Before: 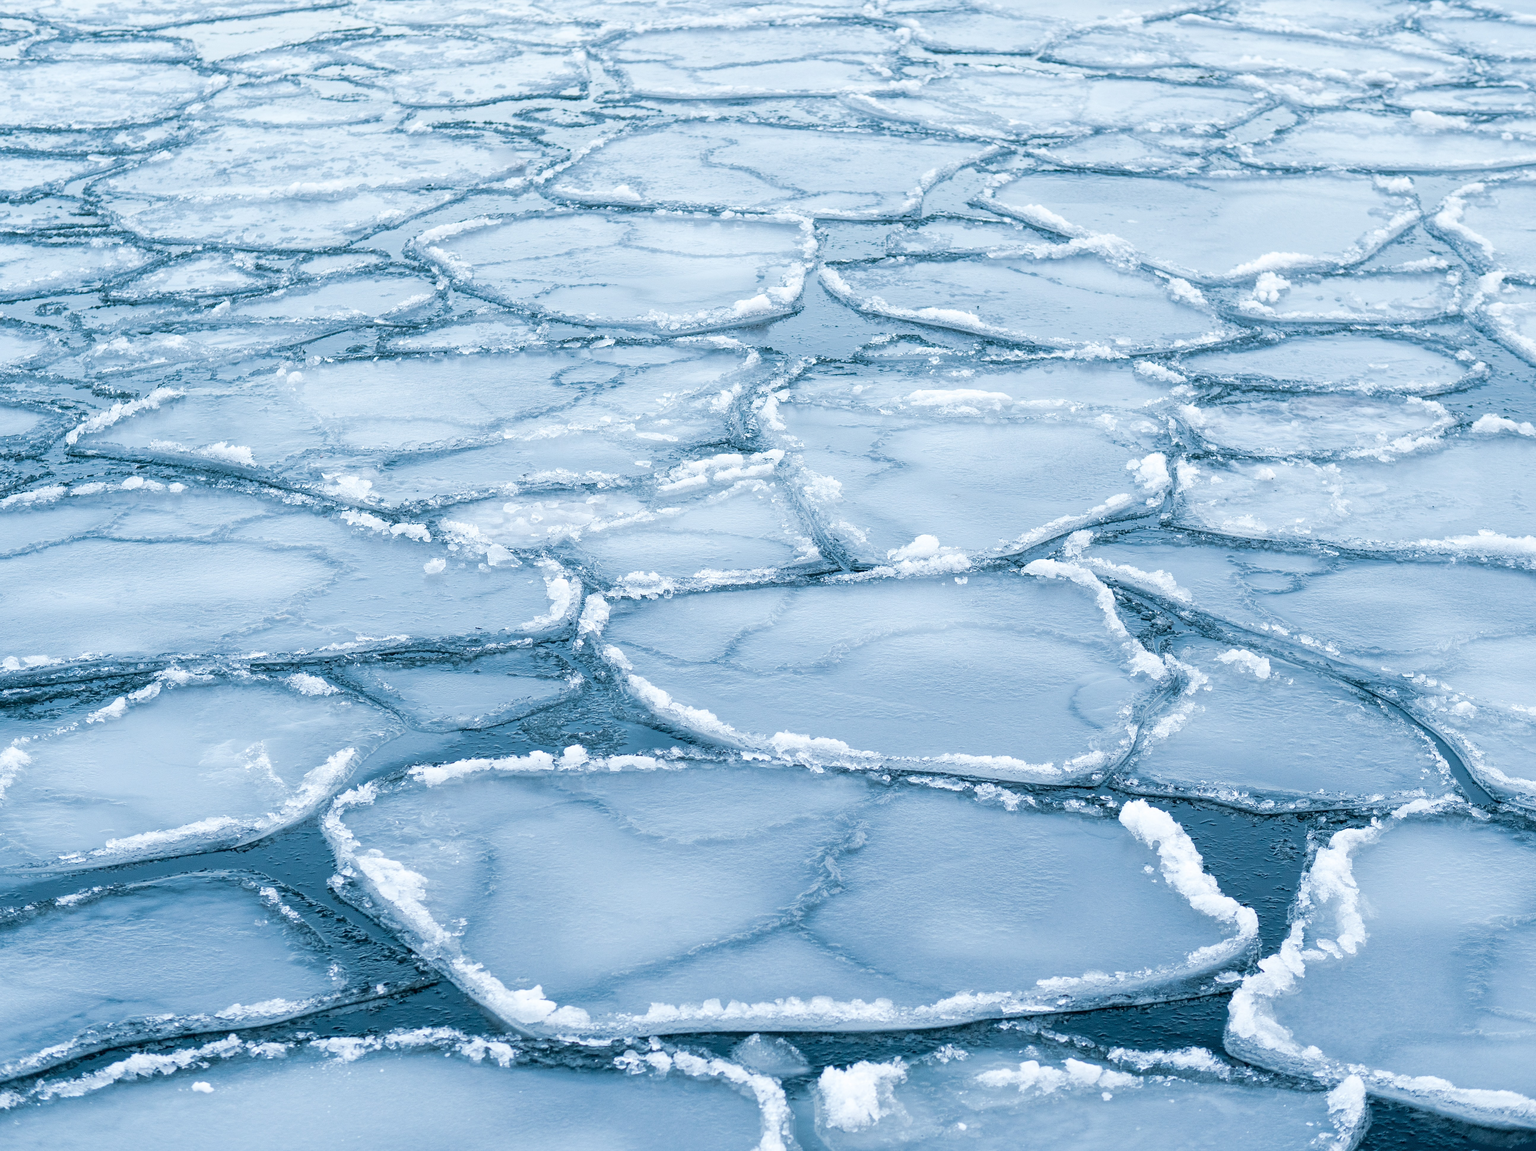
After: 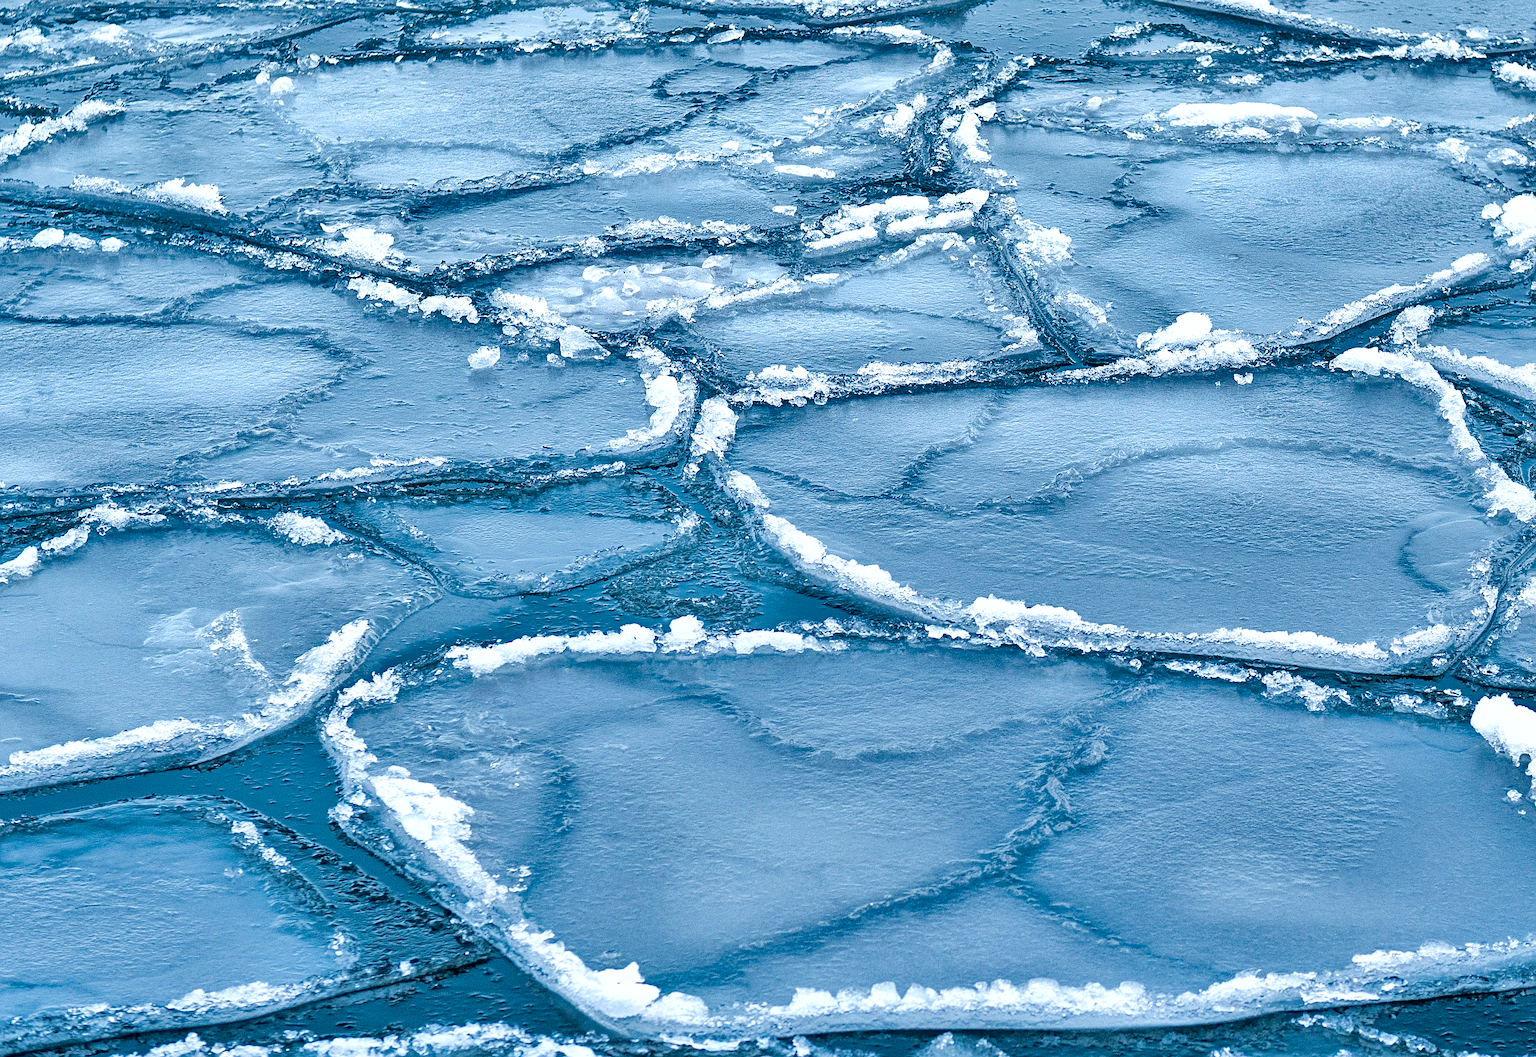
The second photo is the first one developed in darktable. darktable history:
sharpen: on, module defaults
shadows and highlights: radius 108.52, shadows 40.68, highlights -72.88, low approximation 0.01, soften with gaussian
haze removal: adaptive false
exposure: exposure 0.258 EV, compensate highlight preservation false
crop: left 6.488%, top 27.668%, right 24.183%, bottom 8.656%
rotate and perspective: crop left 0, crop top 0
contrast brightness saturation: contrast 0.04, saturation 0.16
